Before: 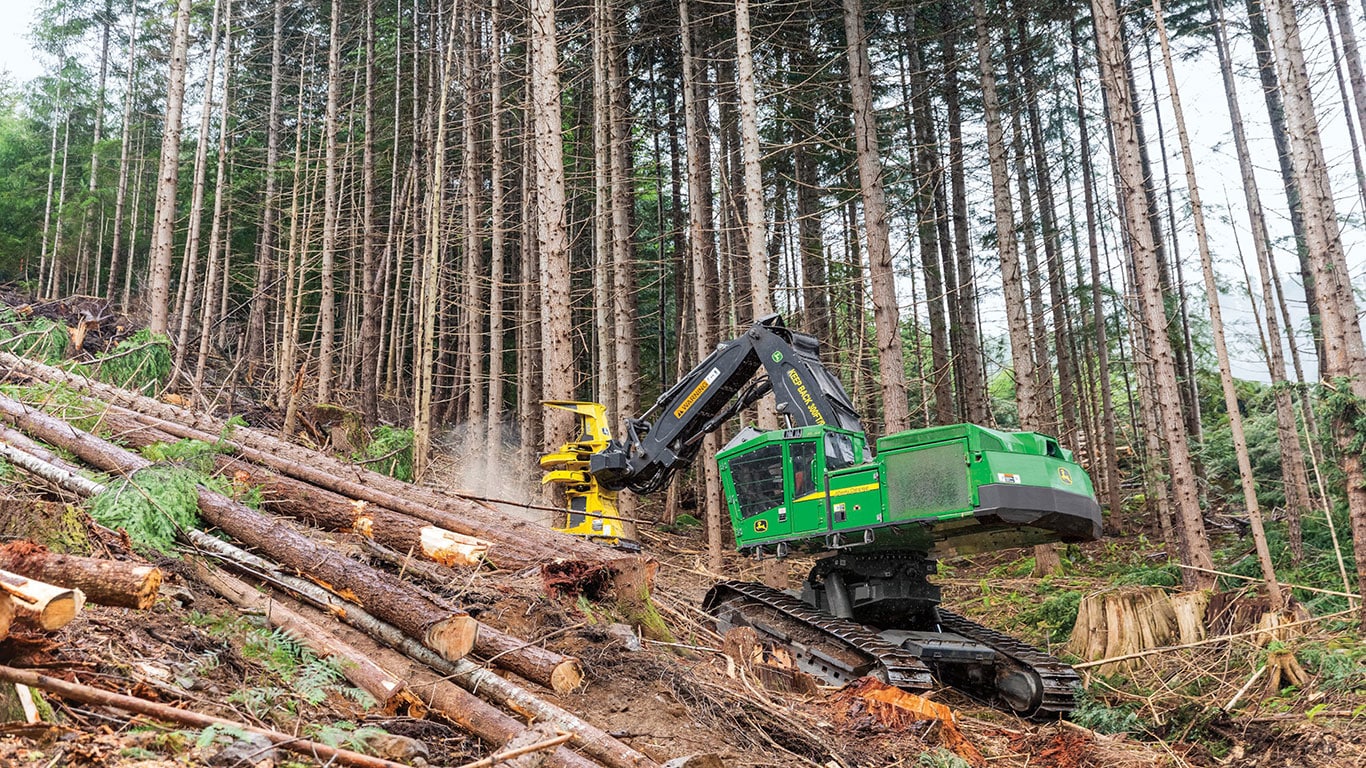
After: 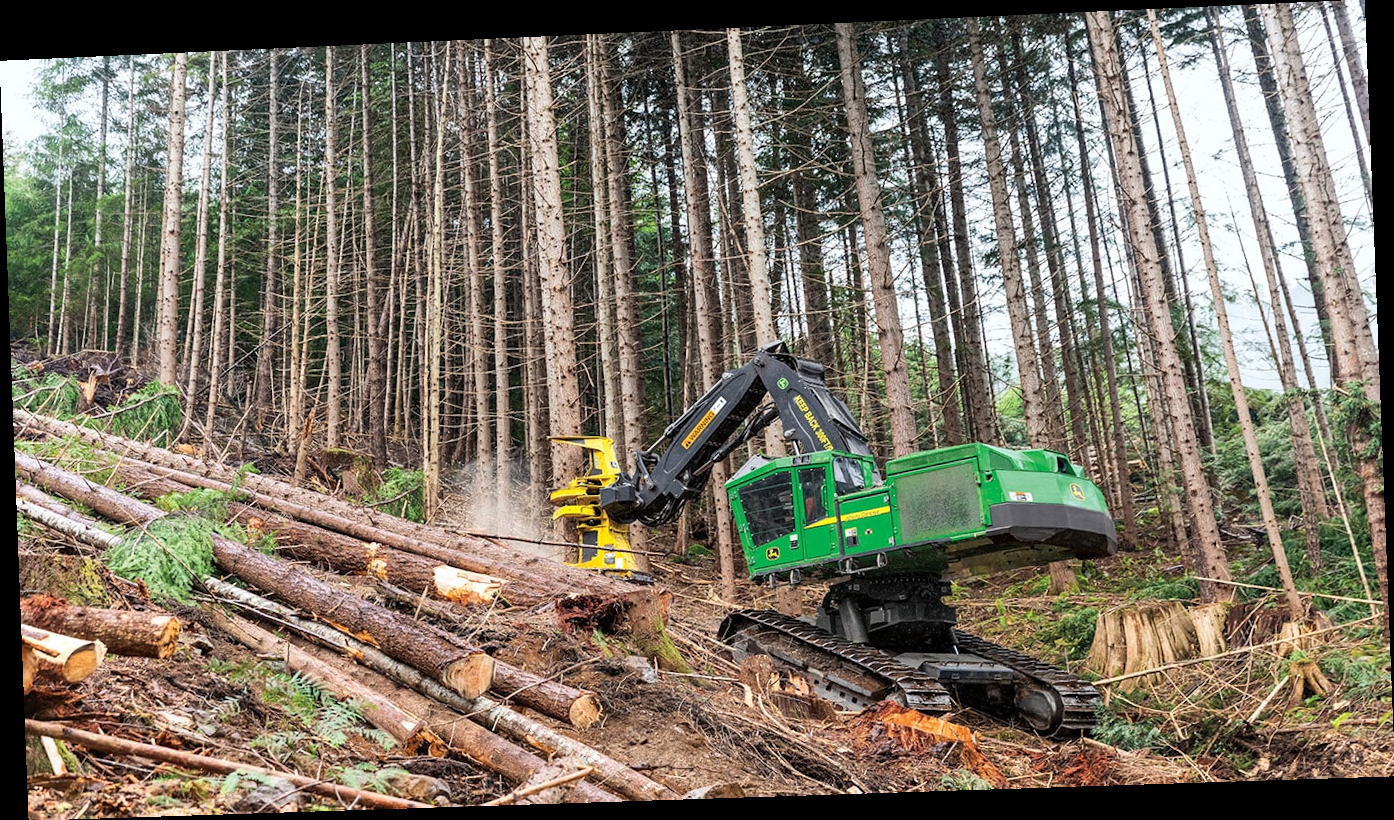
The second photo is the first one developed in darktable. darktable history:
rgb curve: curves: ch0 [(0, 0) (0.078, 0.051) (0.929, 0.956) (1, 1)], compensate middle gray true
rotate and perspective: rotation -2.22°, lens shift (horizontal) -0.022, automatic cropping off
